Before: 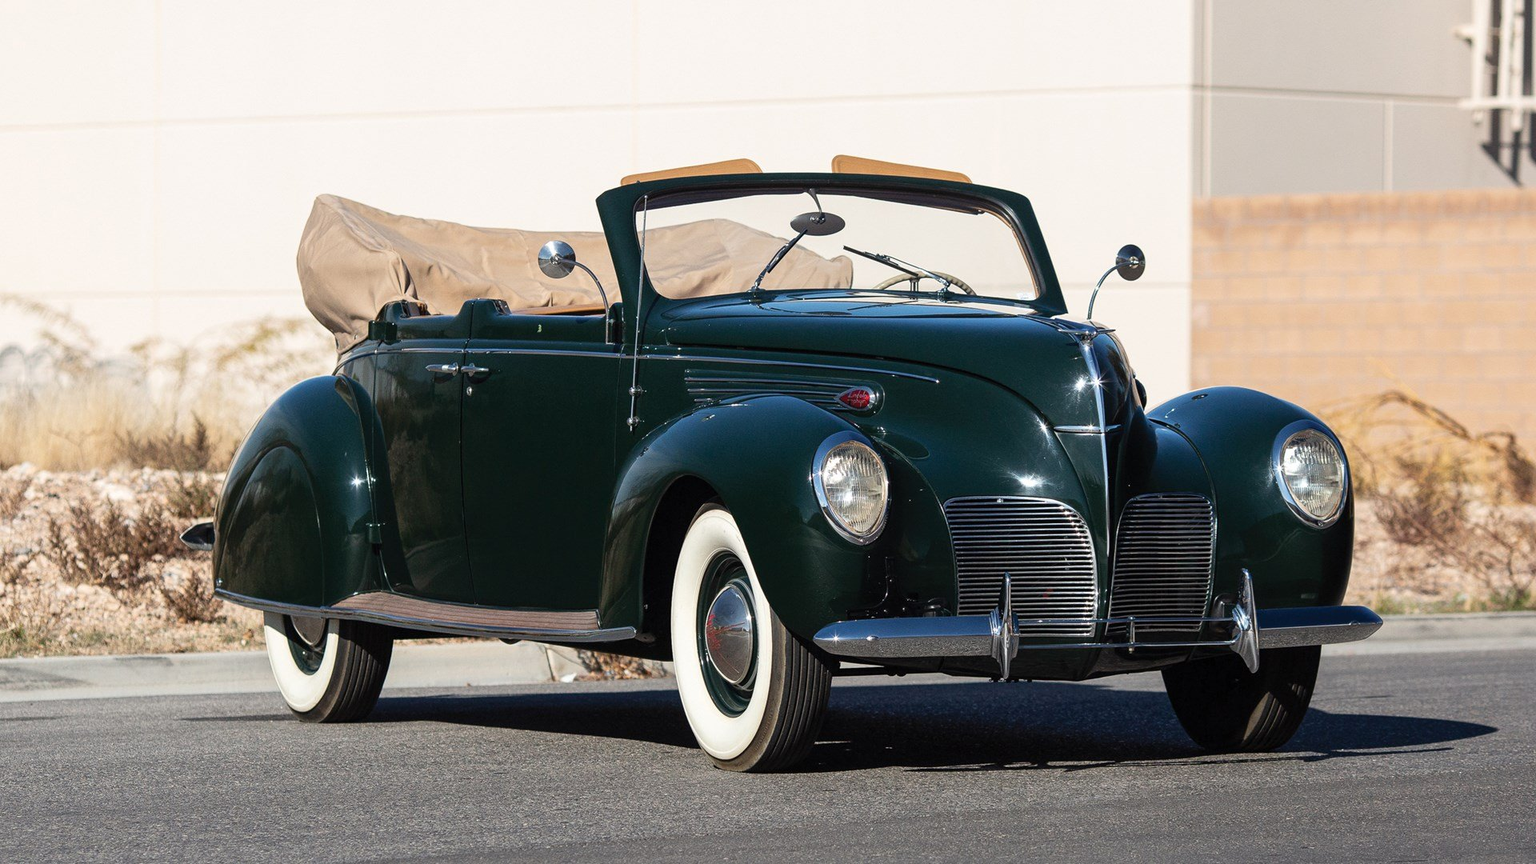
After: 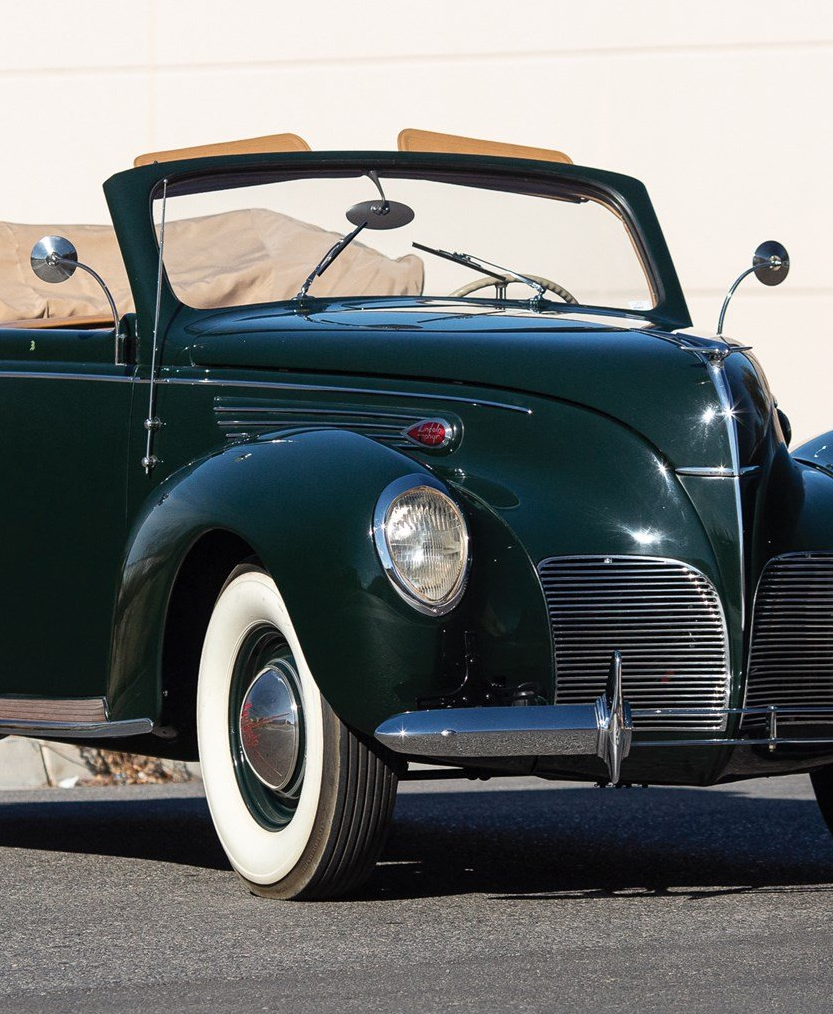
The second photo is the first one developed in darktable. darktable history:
crop: left 33.452%, top 6.025%, right 23.155%
local contrast: mode bilateral grid, contrast 20, coarseness 50, detail 102%, midtone range 0.2
